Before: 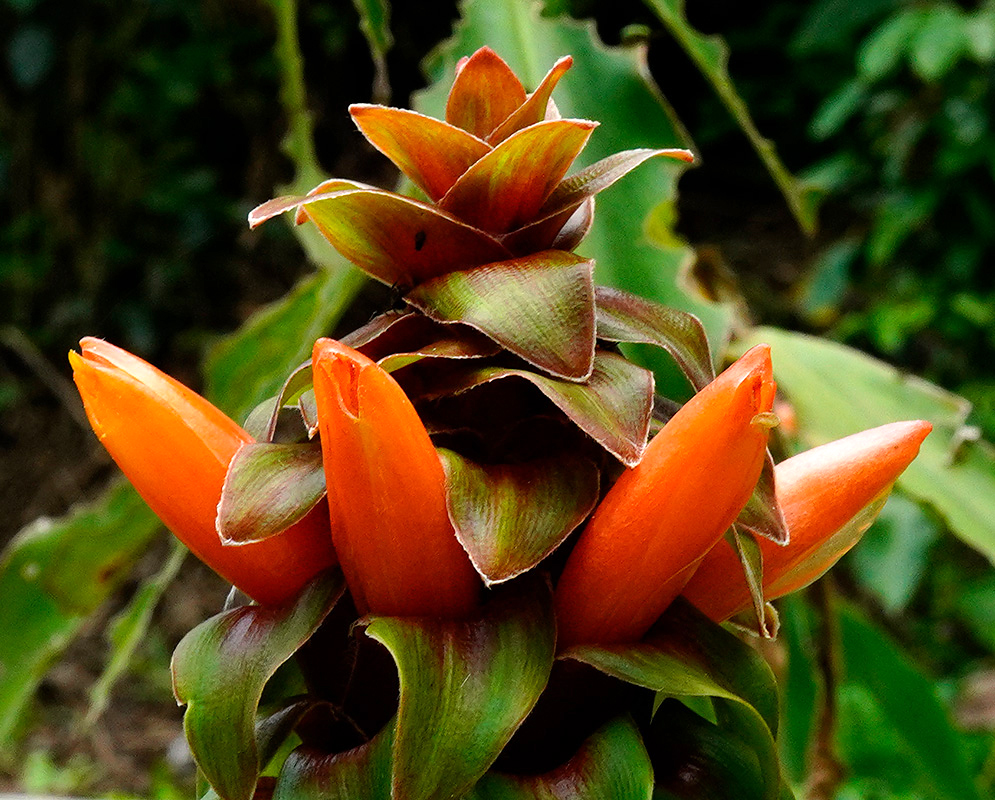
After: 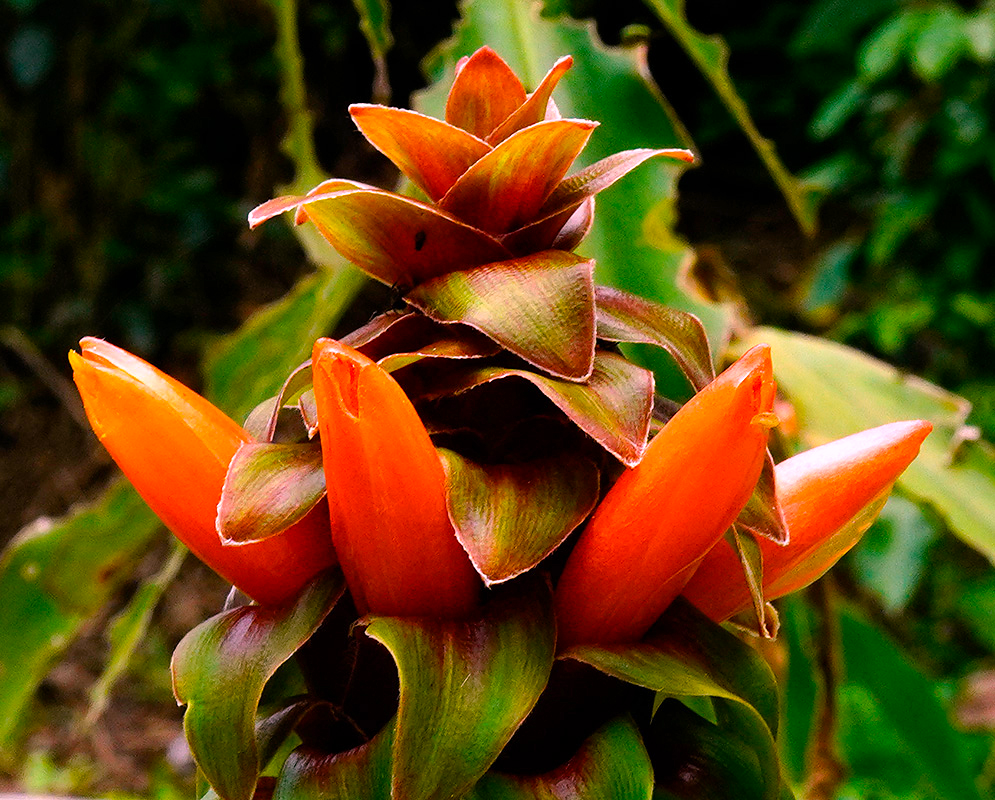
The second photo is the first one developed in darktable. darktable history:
color balance rgb: perceptual saturation grading › global saturation 20%, global vibrance 20%
white balance: red 1.188, blue 1.11
